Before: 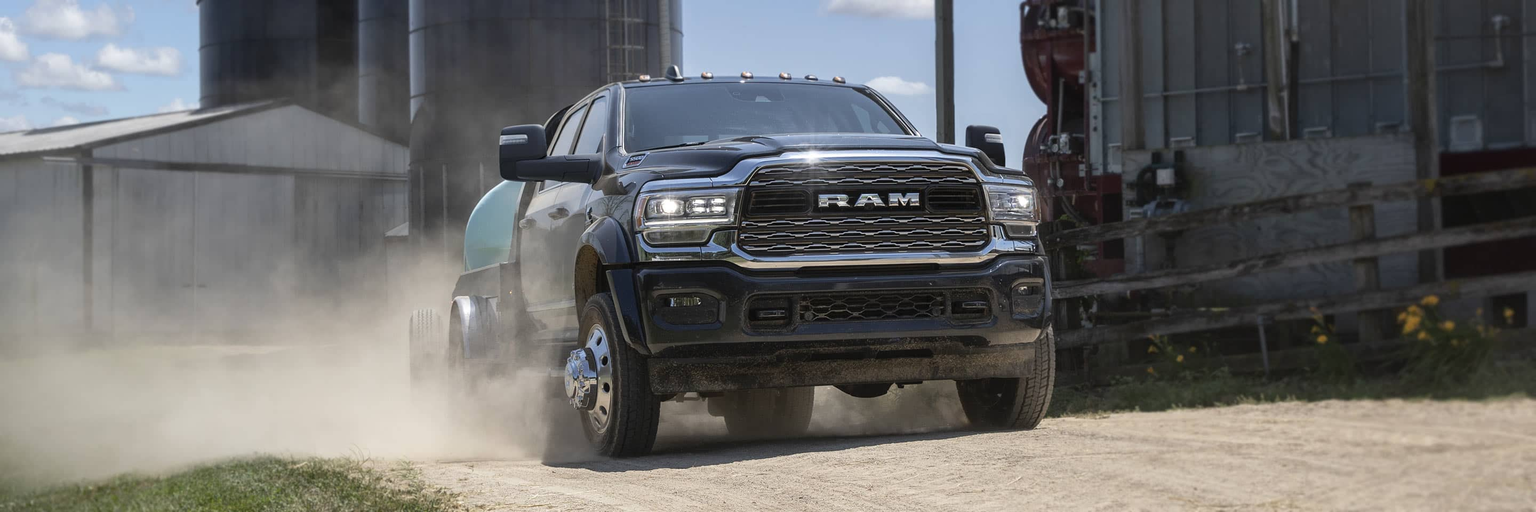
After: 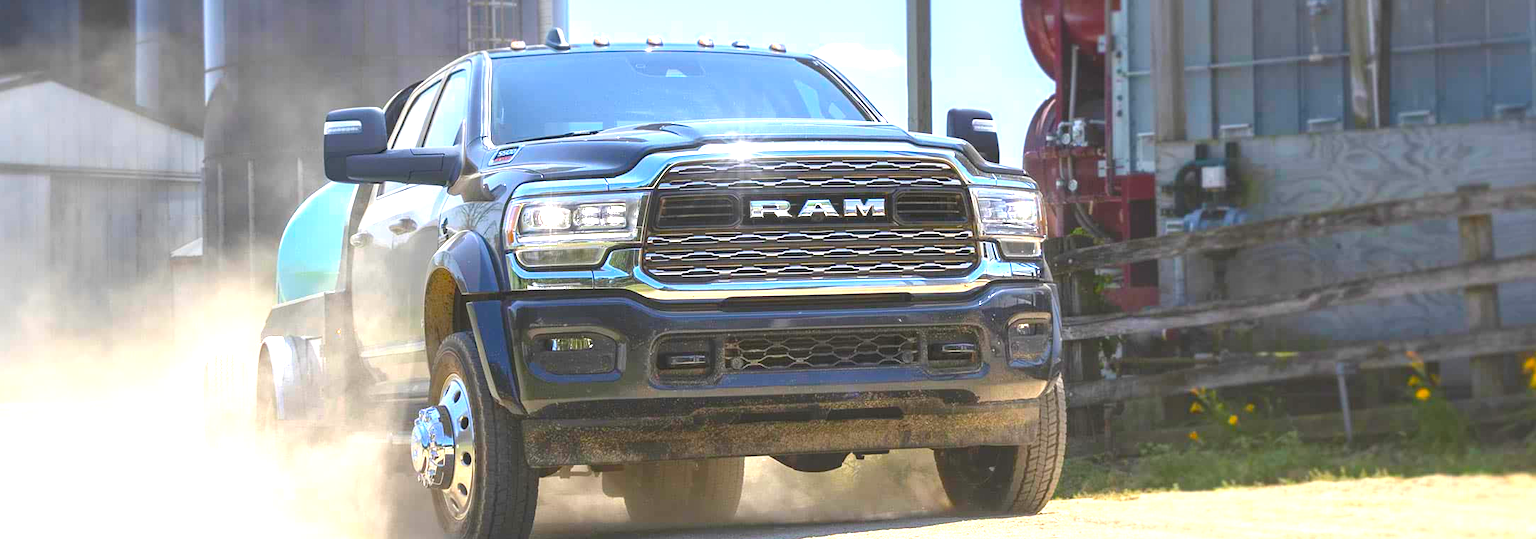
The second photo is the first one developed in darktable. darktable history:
exposure: black level correction 0, exposure 1.9 EV, compensate highlight preservation false
contrast brightness saturation: contrast -0.19, saturation 0.19
crop: left 16.768%, top 8.653%, right 8.362%, bottom 12.485%
color balance rgb: linear chroma grading › global chroma 15%, perceptual saturation grading › global saturation 30%
